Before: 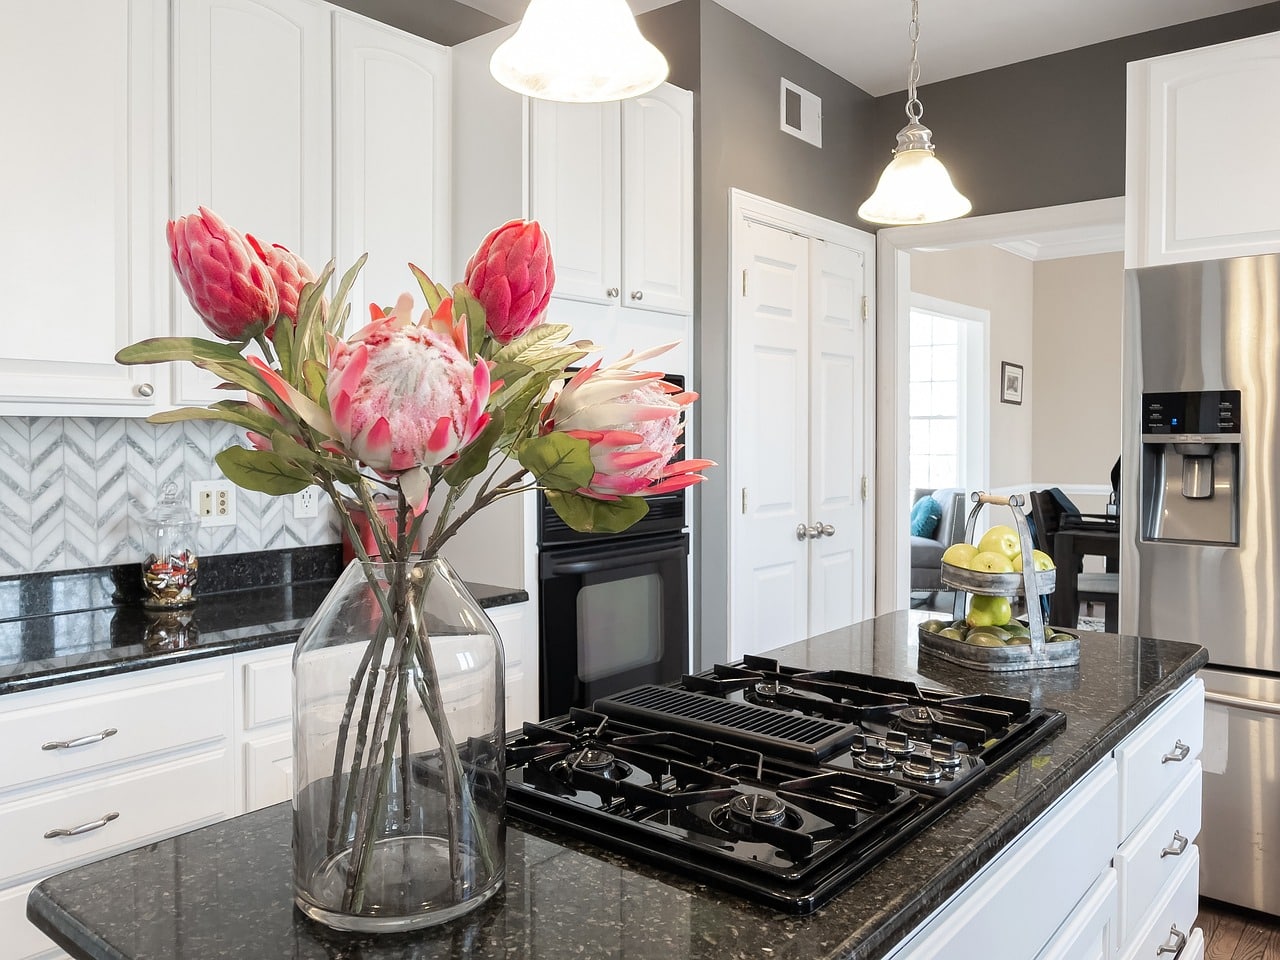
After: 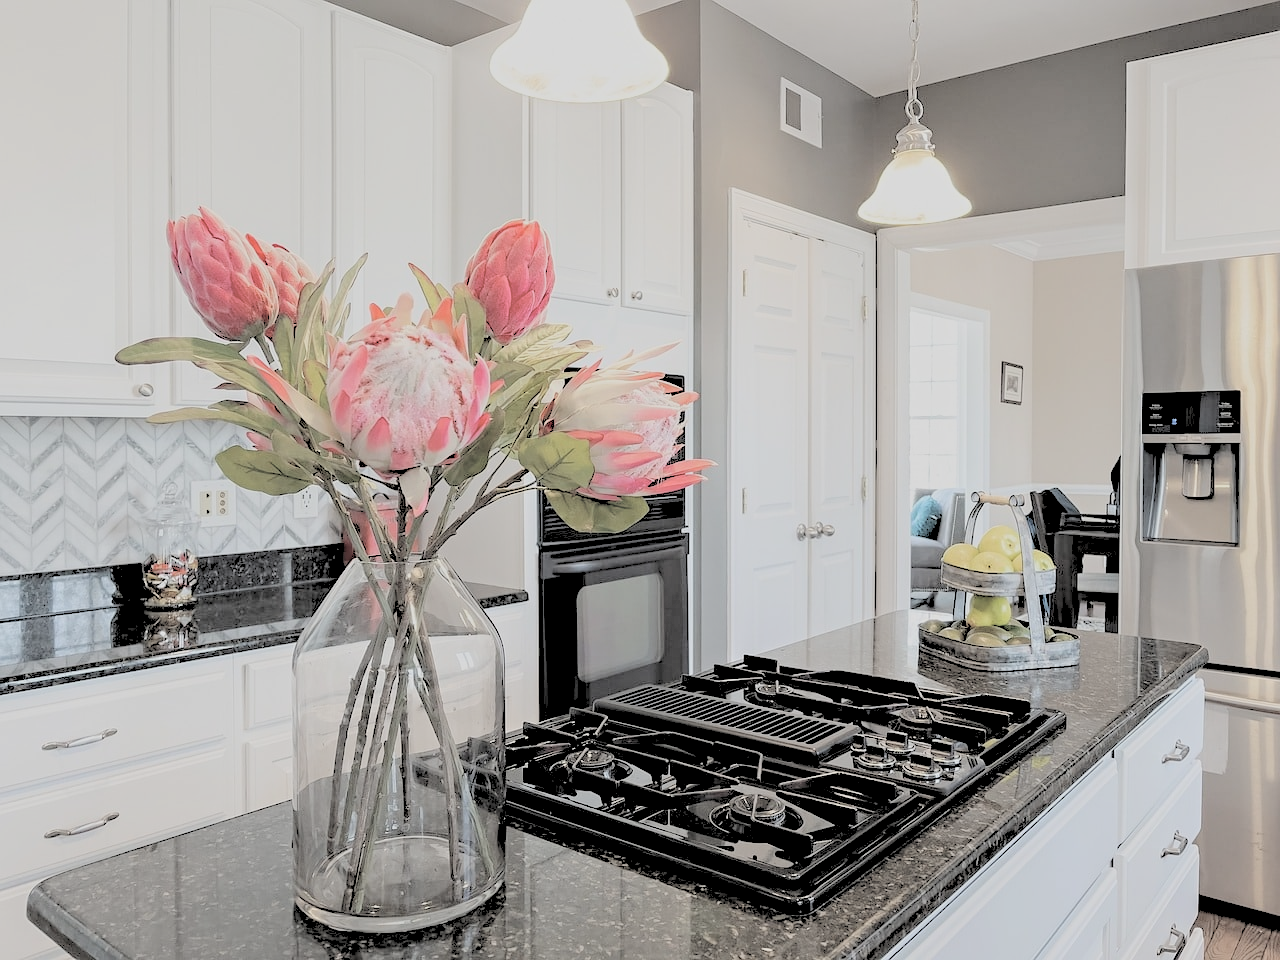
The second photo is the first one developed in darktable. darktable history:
tone equalizer: -8 EV -1.99 EV, -7 EV -2 EV, -6 EV -2 EV, -5 EV -2 EV, -4 EV -1.96 EV, -3 EV -1.98 EV, -2 EV -2 EV, -1 EV -1.62 EV, +0 EV -1.99 EV, smoothing diameter 2.1%, edges refinement/feathering 20.81, mask exposure compensation -1.57 EV, filter diffusion 5
contrast brightness saturation: brightness 0.997
contrast equalizer: octaves 7, y [[0.5, 0.542, 0.583, 0.625, 0.667, 0.708], [0.5 ×6], [0.5 ×6], [0 ×6], [0 ×6]], mix 0.573
